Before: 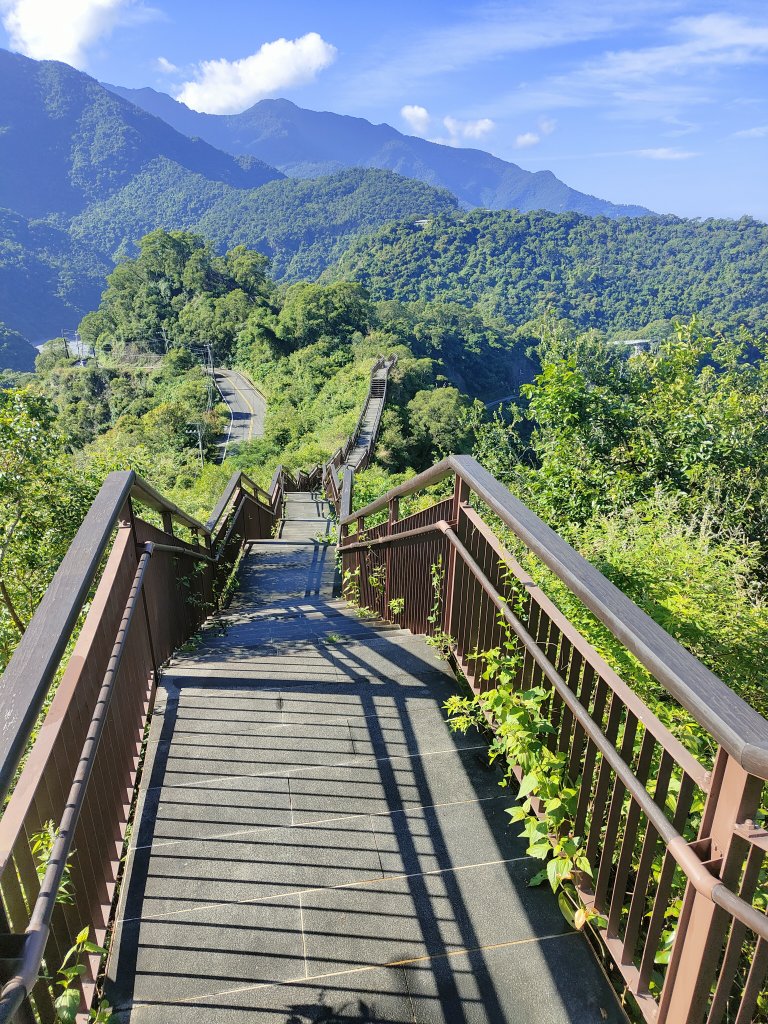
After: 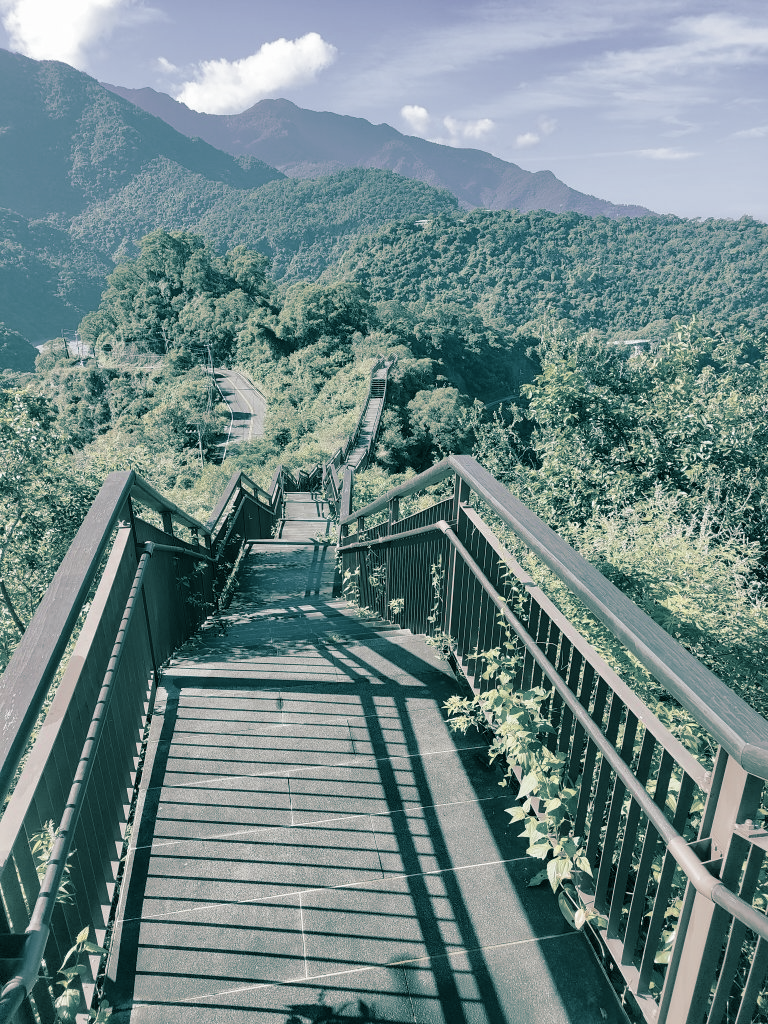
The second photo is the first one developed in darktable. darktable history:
color zones: curves: ch1 [(0, 0.34) (0.143, 0.164) (0.286, 0.152) (0.429, 0.176) (0.571, 0.173) (0.714, 0.188) (0.857, 0.199) (1, 0.34)]
split-toning: shadows › hue 183.6°, shadows › saturation 0.52, highlights › hue 0°, highlights › saturation 0
